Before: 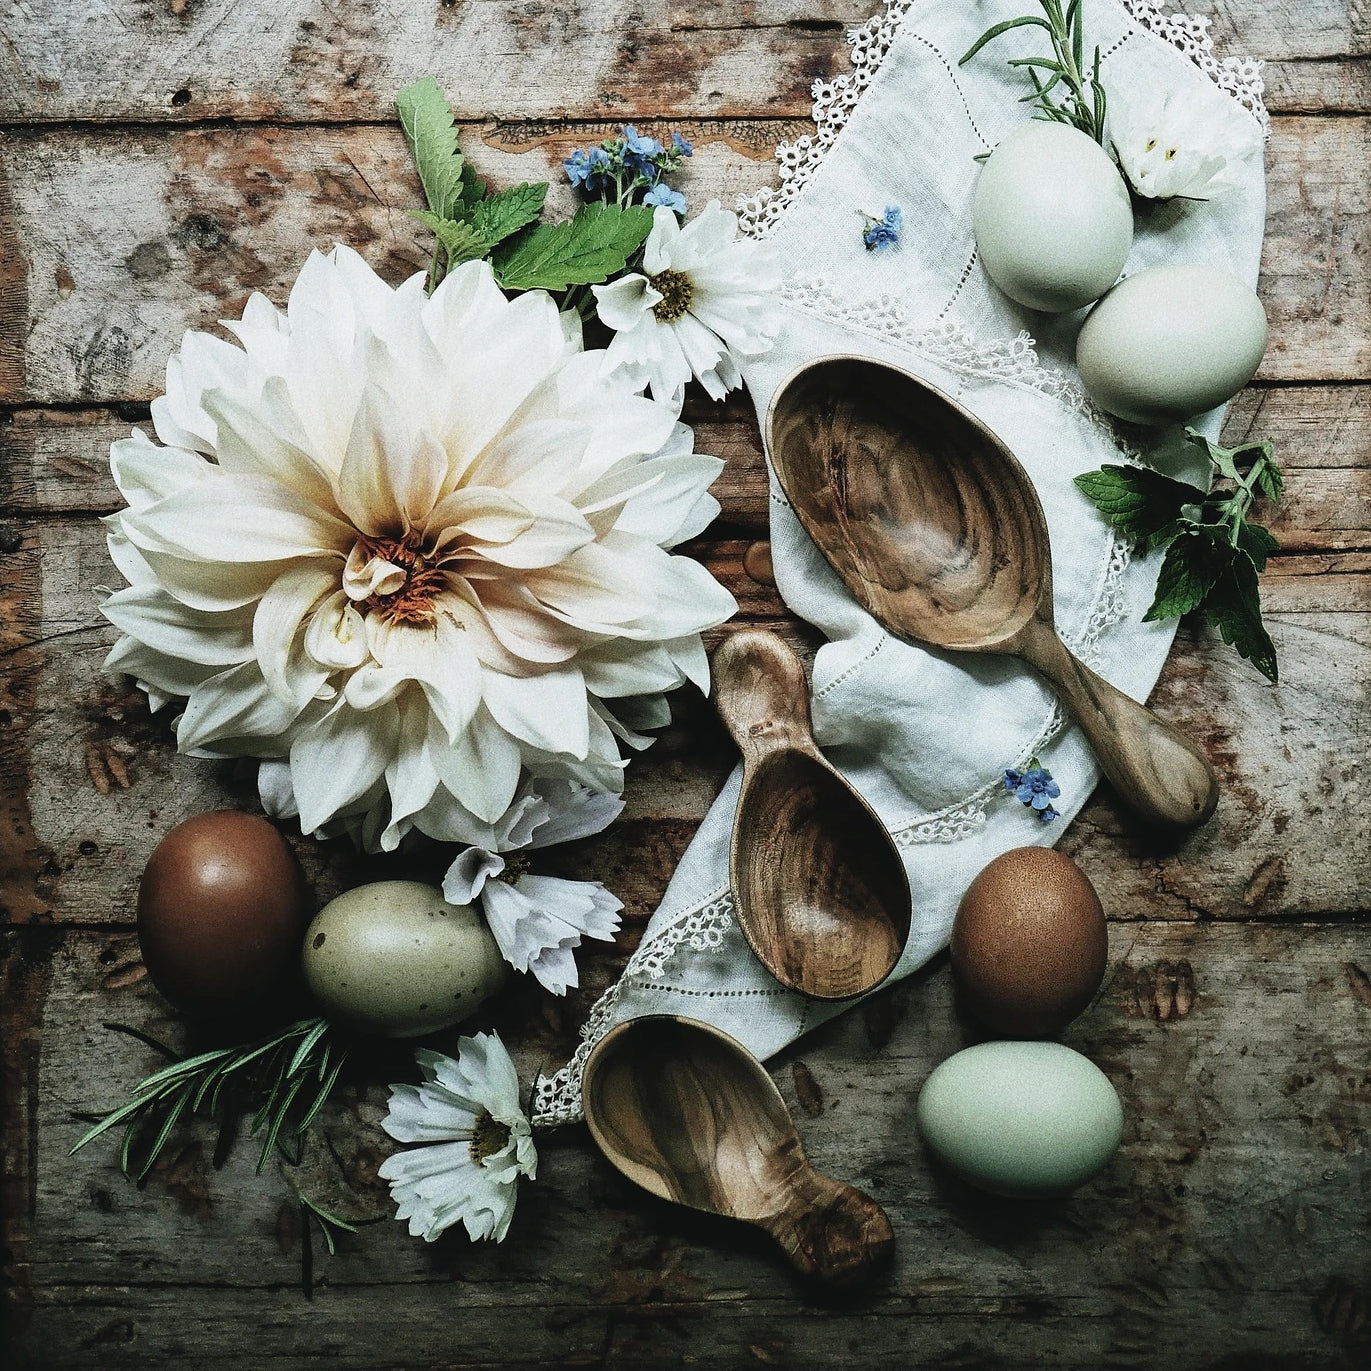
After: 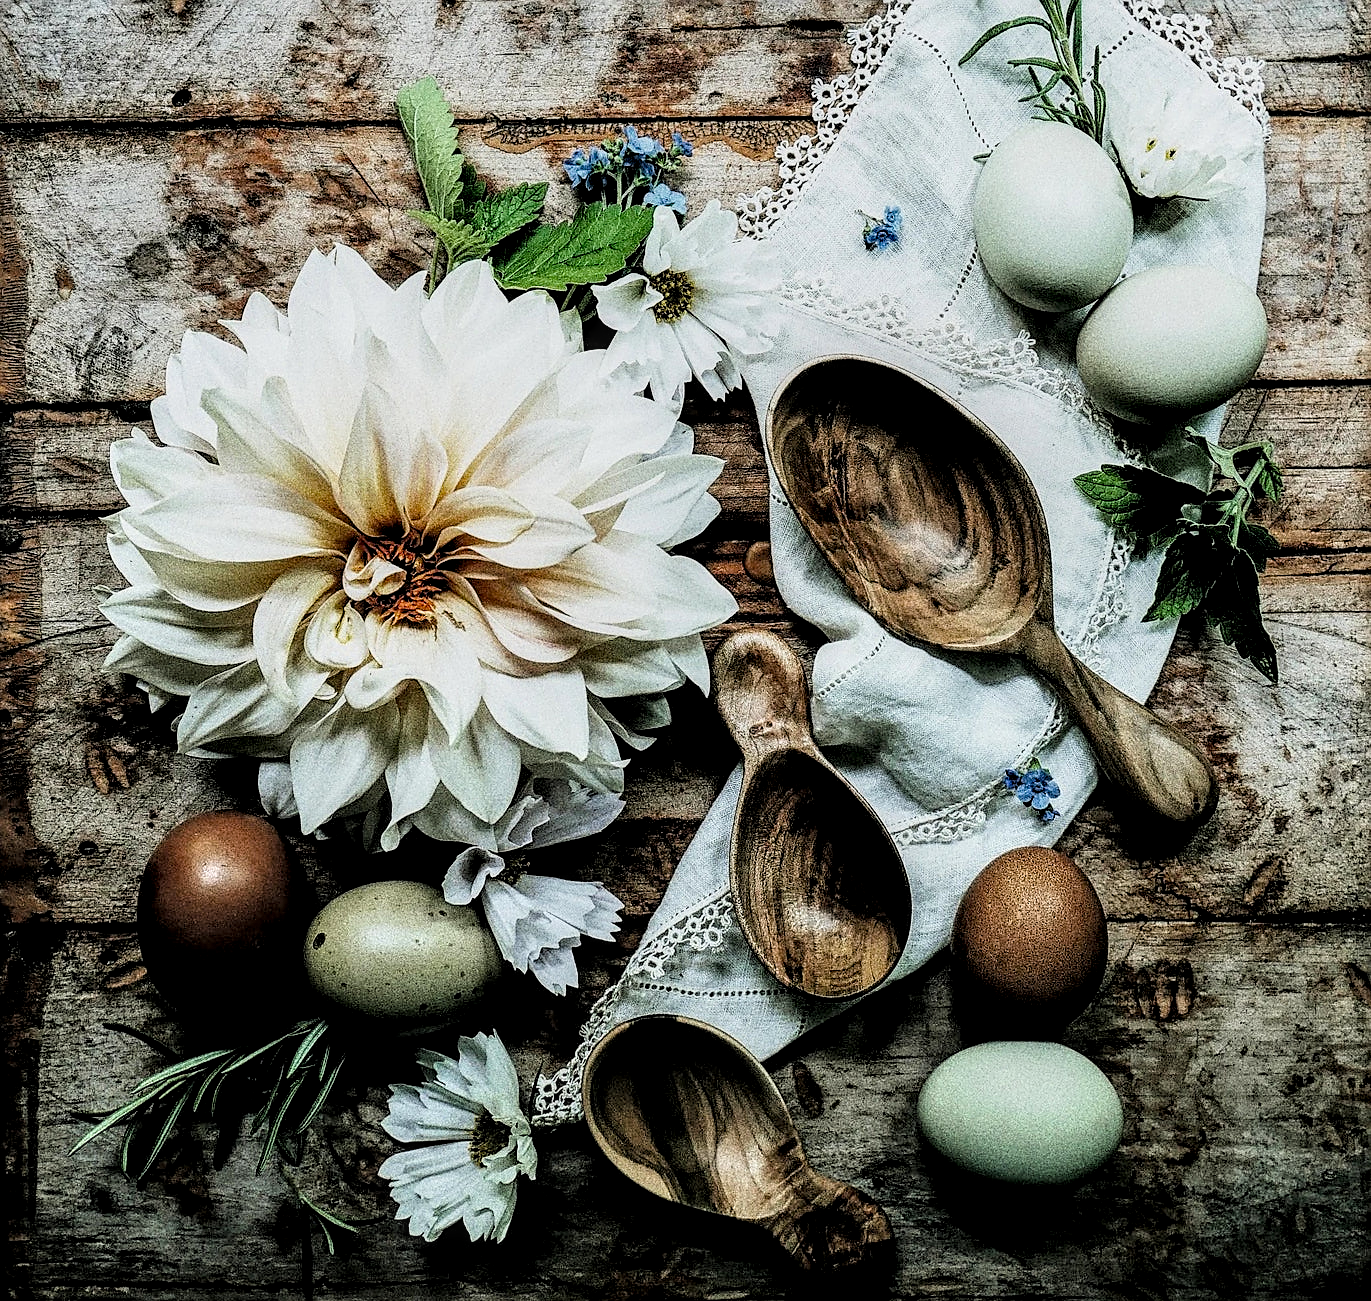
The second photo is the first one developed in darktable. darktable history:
local contrast: highlights 60%, shadows 60%, detail 160%
crop and rotate: top 0%, bottom 5.097%
sharpen: on, module defaults
tone equalizer: on, module defaults
filmic rgb: black relative exposure -7.75 EV, white relative exposure 4.4 EV, threshold 3 EV, target black luminance 0%, hardness 3.76, latitude 50.51%, contrast 1.074, highlights saturation mix 10%, shadows ↔ highlights balance -0.22%, color science v4 (2020), enable highlight reconstruction true
